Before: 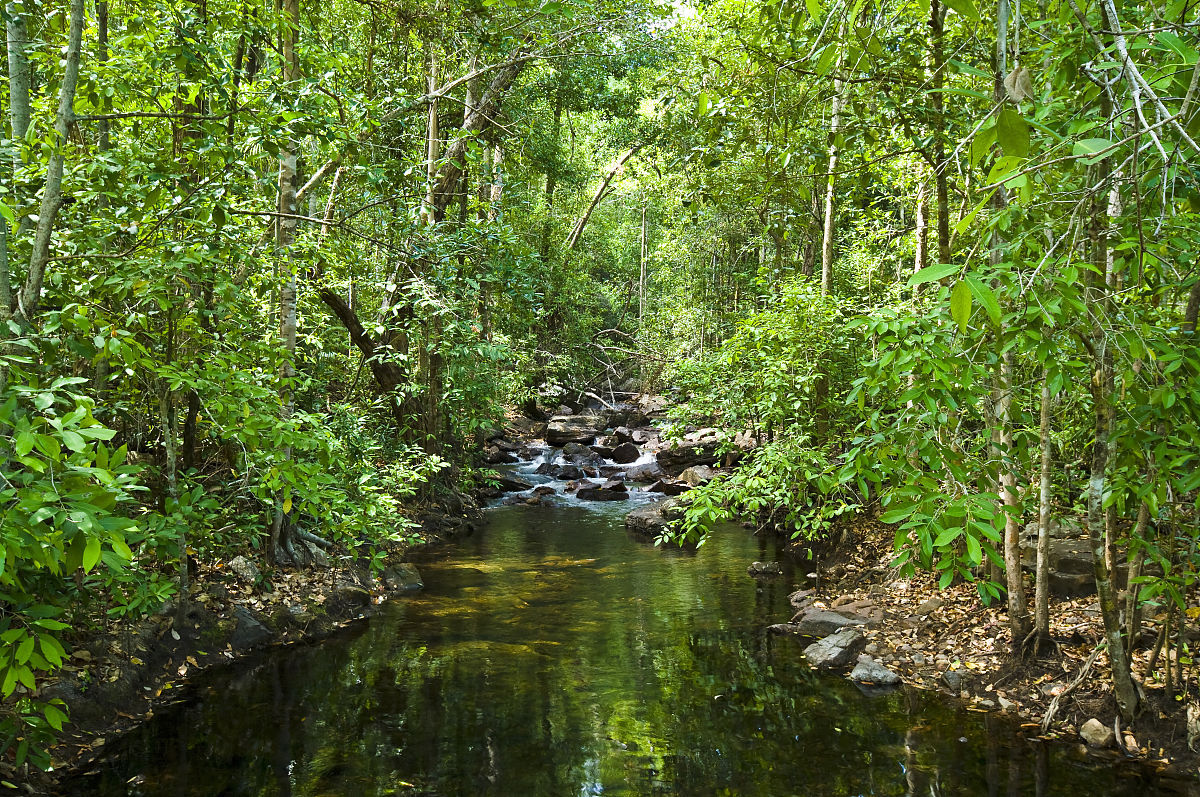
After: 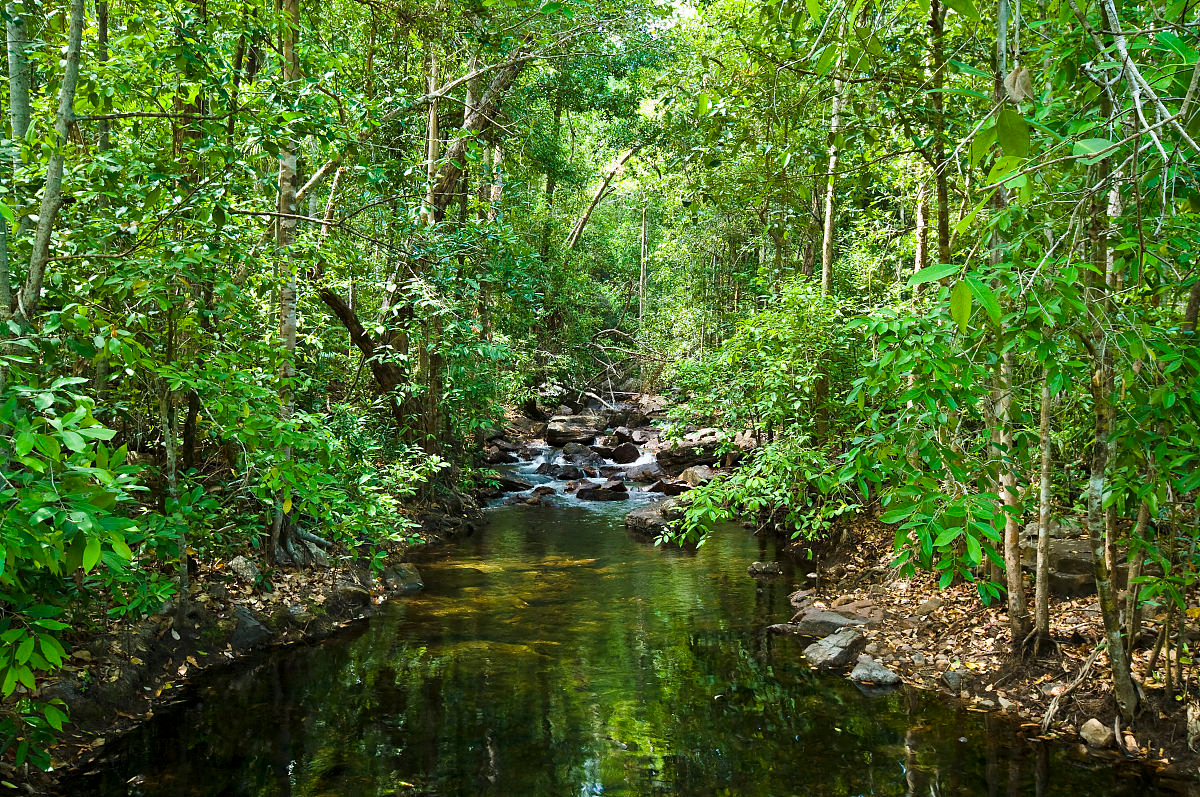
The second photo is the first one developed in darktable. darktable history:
contrast brightness saturation: contrast 0.005, saturation -0.049
